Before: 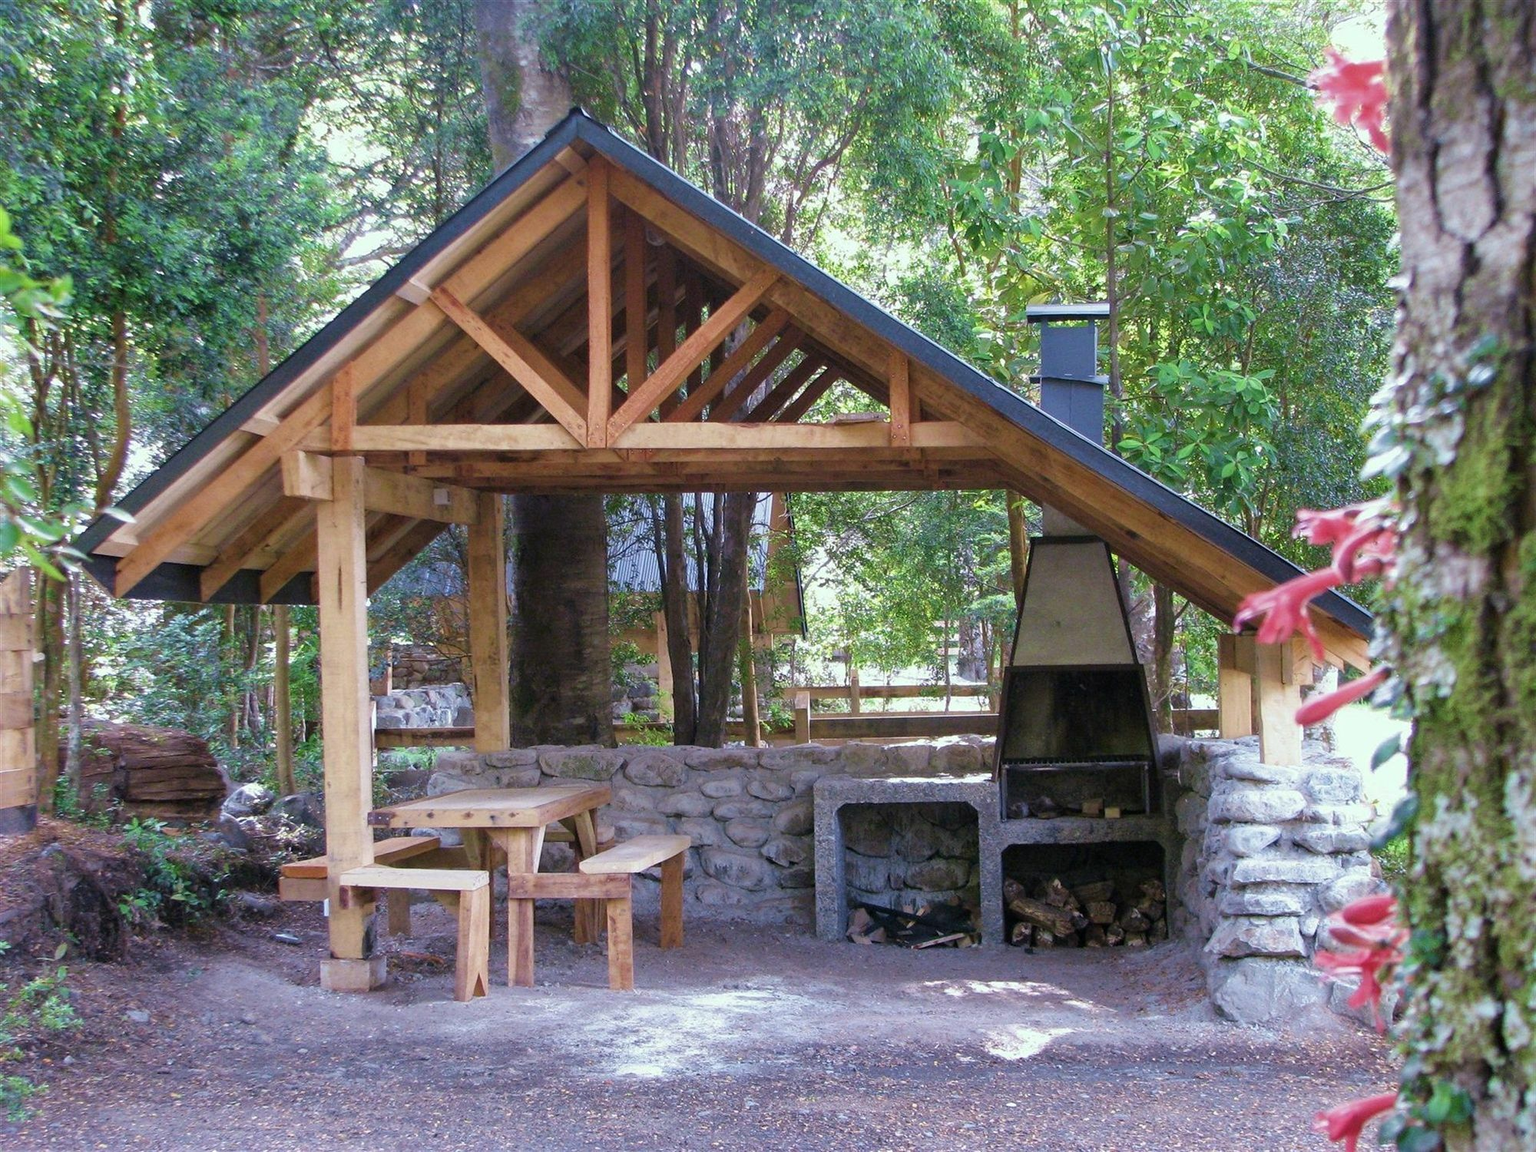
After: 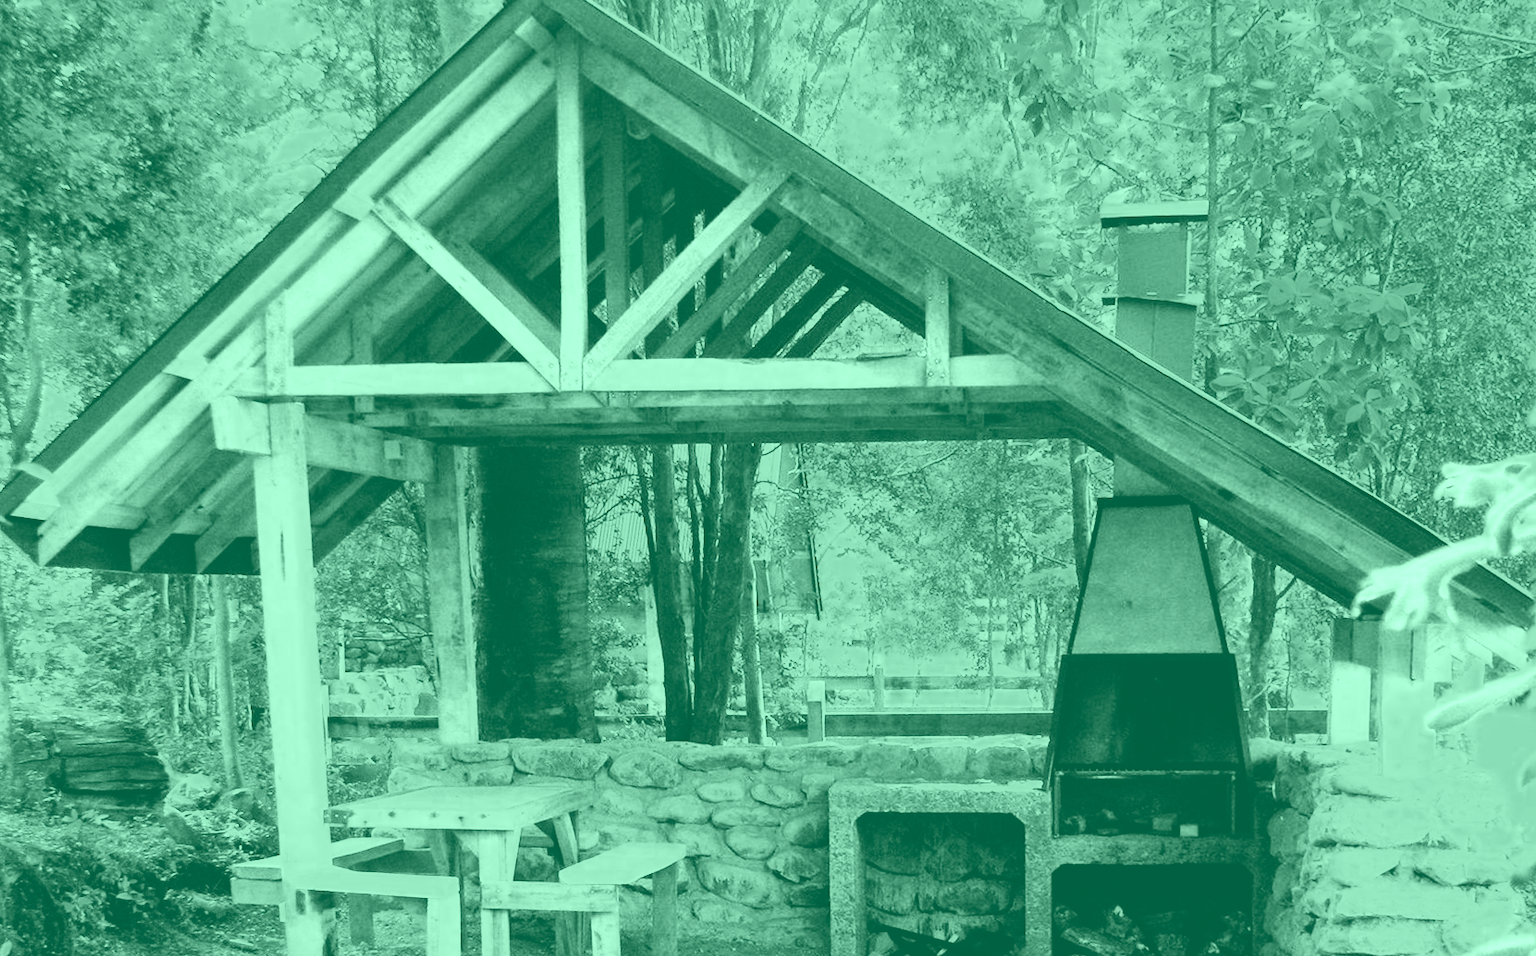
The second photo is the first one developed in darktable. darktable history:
color zones: curves: ch0 [(0.099, 0.624) (0.257, 0.596) (0.384, 0.376) (0.529, 0.492) (0.697, 0.564) (0.768, 0.532) (0.908, 0.644)]; ch1 [(0.112, 0.564) (0.254, 0.612) (0.432, 0.676) (0.592, 0.456) (0.743, 0.684) (0.888, 0.536)]; ch2 [(0.25, 0.5) (0.469, 0.36) (0.75, 0.5)]
rotate and perspective: rotation 0.062°, lens shift (vertical) 0.115, lens shift (horizontal) -0.133, crop left 0.047, crop right 0.94, crop top 0.061, crop bottom 0.94
color balance rgb: linear chroma grading › global chroma 15%, perceptual saturation grading › global saturation 30%
color balance: lift [0.998, 0.998, 1.001, 1.002], gamma [0.995, 1.025, 0.992, 0.975], gain [0.995, 1.02, 0.997, 0.98]
local contrast: mode bilateral grid, contrast 20, coarseness 50, detail 120%, midtone range 0.2
colorize: hue 147.6°, saturation 65%, lightness 21.64%
crop and rotate: left 2.425%, top 11.305%, right 9.6%, bottom 15.08%
rgb curve: curves: ch0 [(0, 0) (0.21, 0.15) (0.24, 0.21) (0.5, 0.75) (0.75, 0.96) (0.89, 0.99) (1, 1)]; ch1 [(0, 0.02) (0.21, 0.13) (0.25, 0.2) (0.5, 0.67) (0.75, 0.9) (0.89, 0.97) (1, 1)]; ch2 [(0, 0.02) (0.21, 0.13) (0.25, 0.2) (0.5, 0.67) (0.75, 0.9) (0.89, 0.97) (1, 1)], compensate middle gray true
